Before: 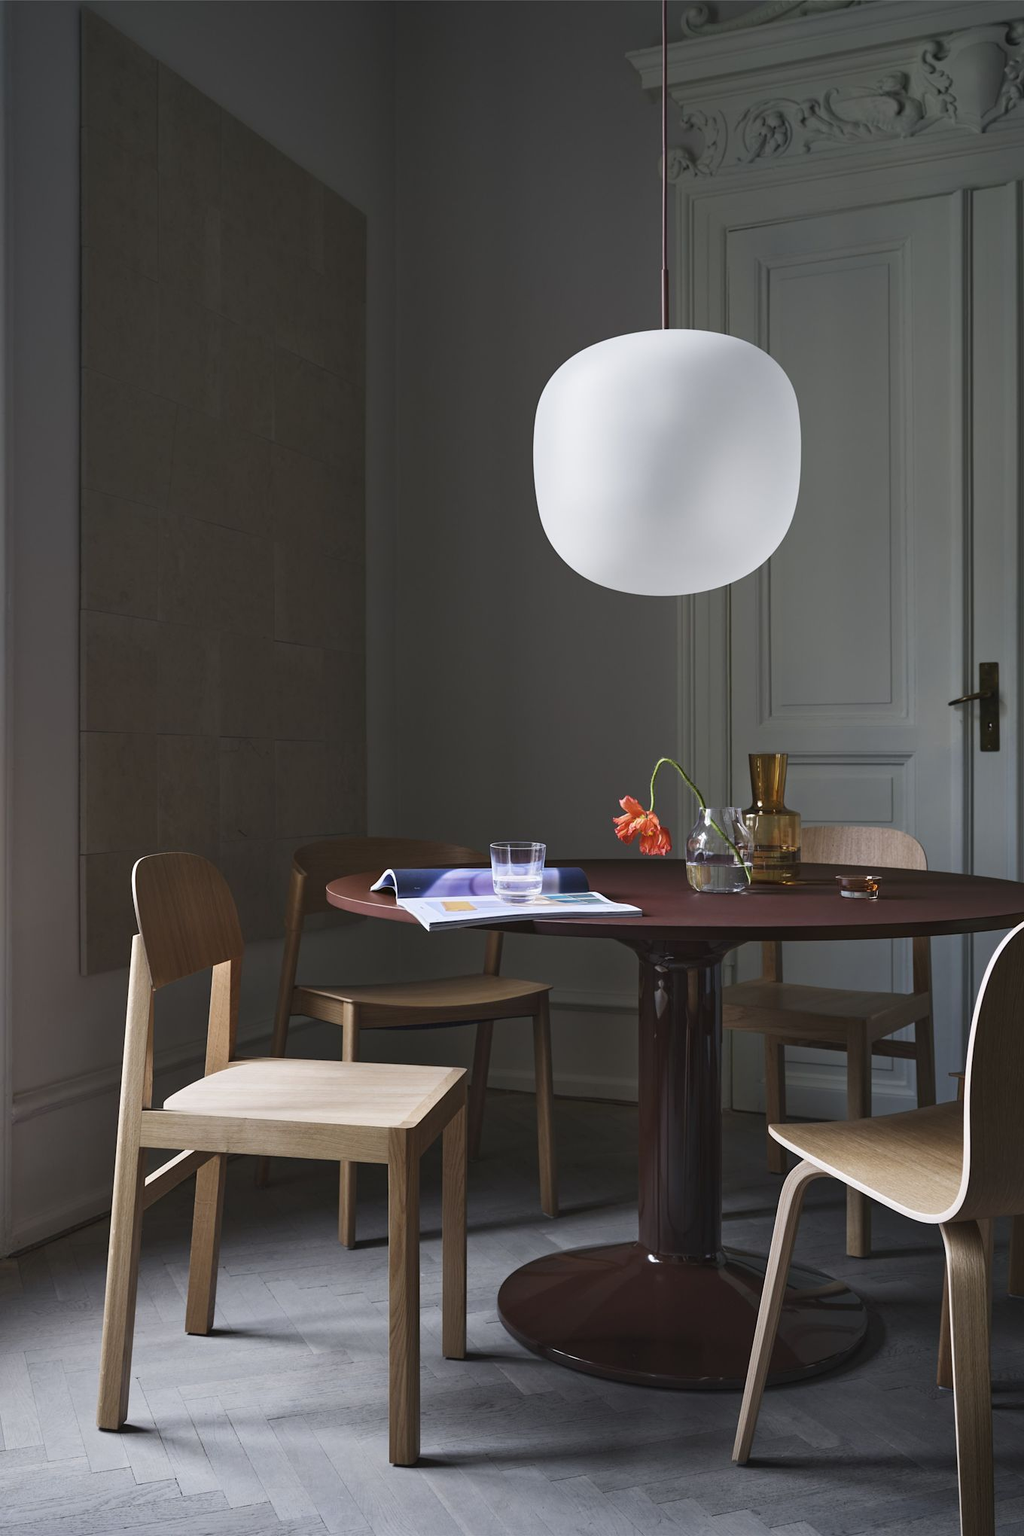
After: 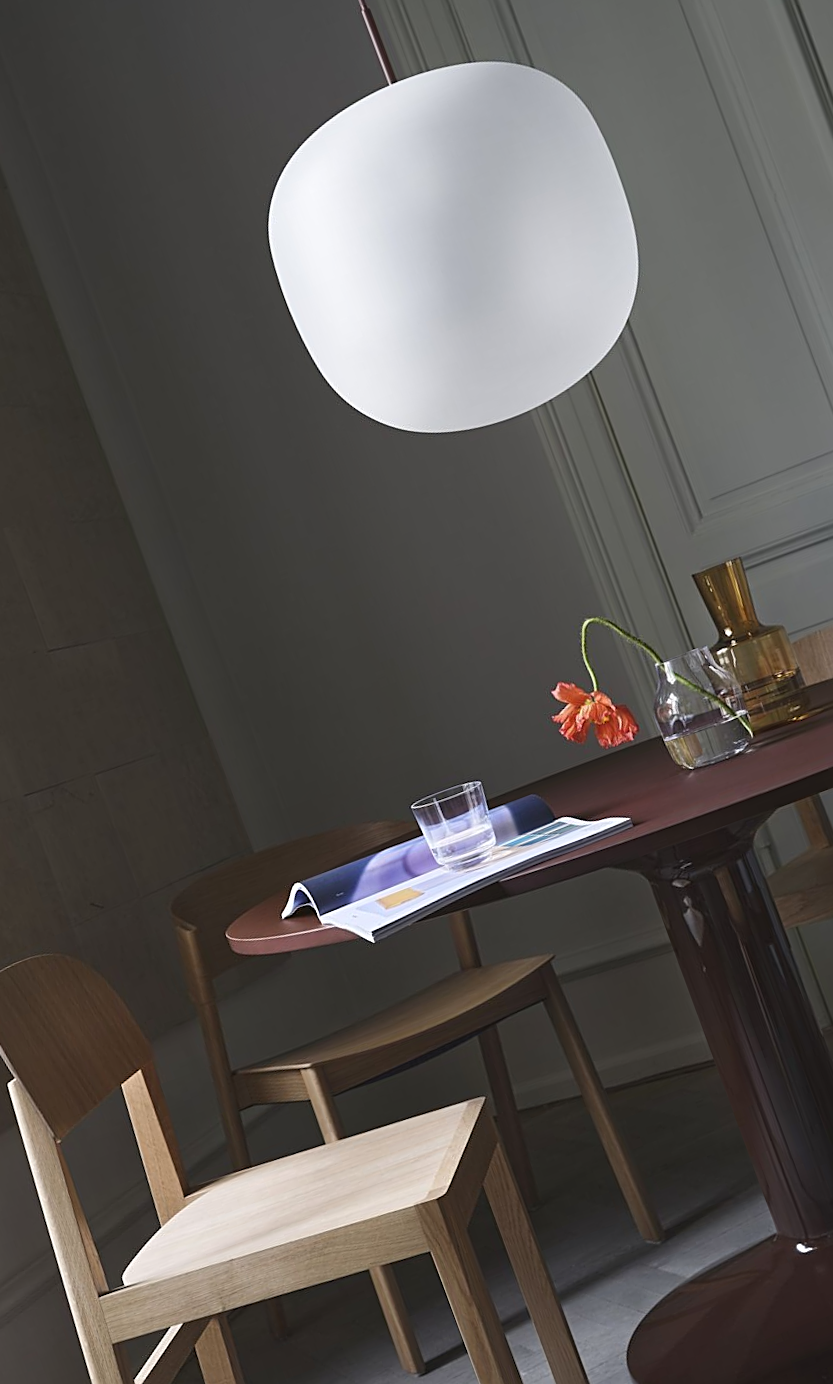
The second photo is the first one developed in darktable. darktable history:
contrast equalizer: y [[0.6 ×6], [0.55 ×6], [0 ×6], [0 ×6], [0 ×6]], mix -0.315
crop and rotate: angle 20.18°, left 6.91%, right 3.862%, bottom 1.151%
sharpen: on, module defaults
levels: levels [0, 0.48, 0.961]
